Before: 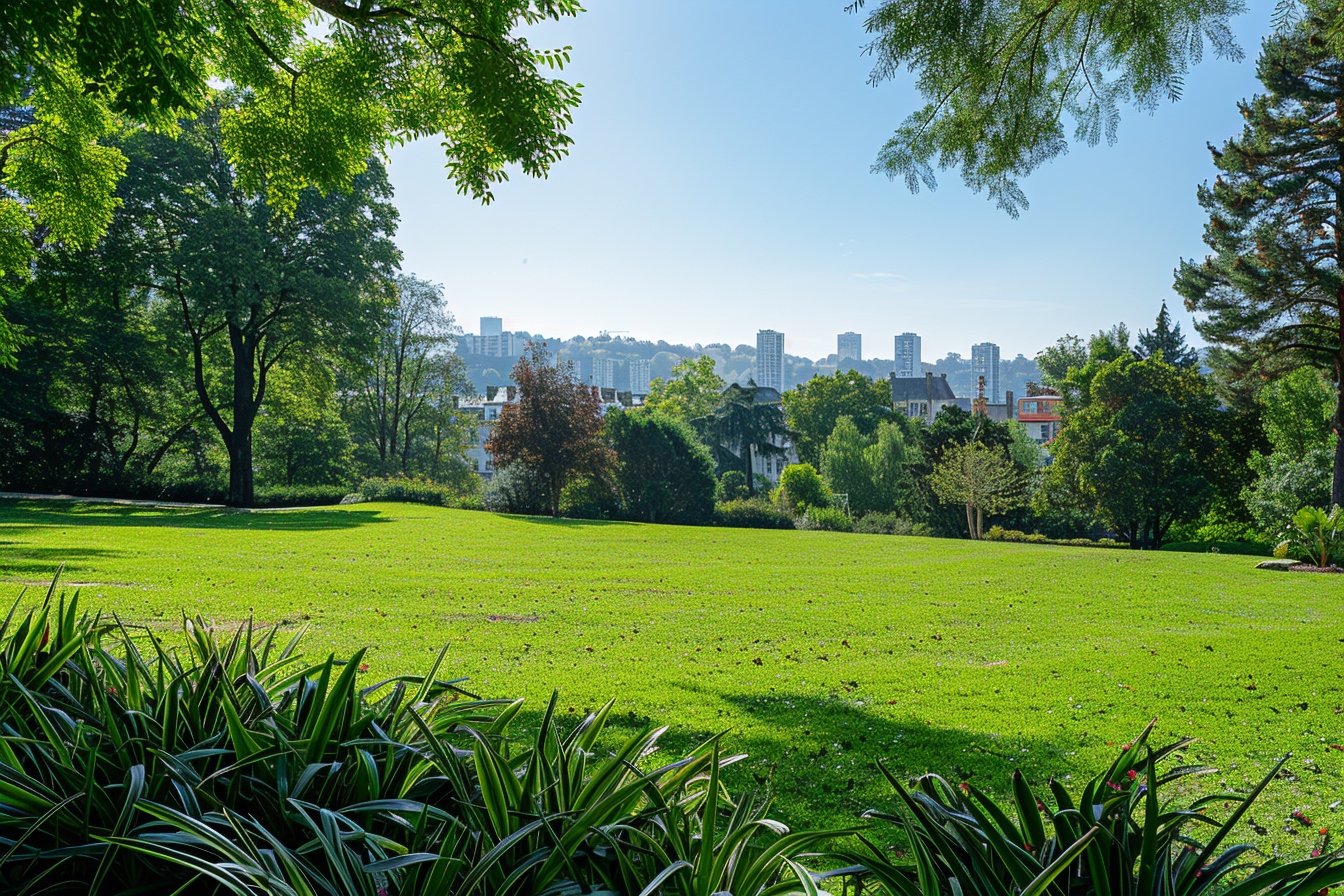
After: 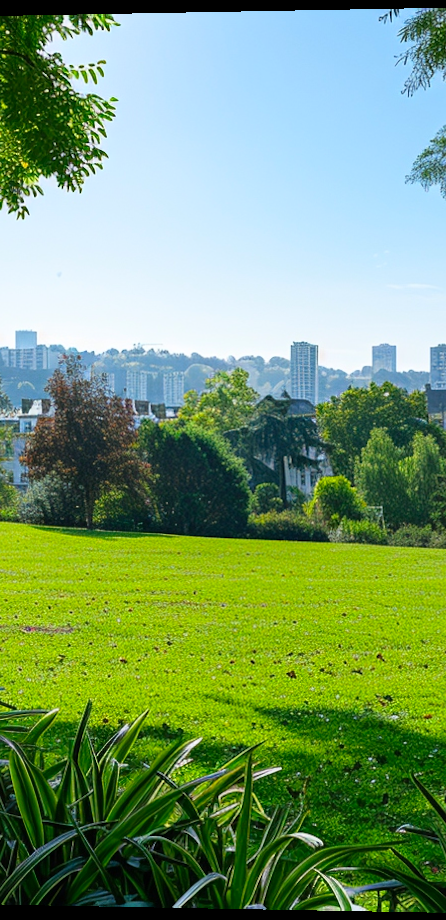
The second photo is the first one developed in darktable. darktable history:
shadows and highlights: shadows 0, highlights 40
contrast brightness saturation: saturation 0.18
crop: left 33.36%, right 33.36%
rotate and perspective: lens shift (horizontal) -0.055, automatic cropping off
